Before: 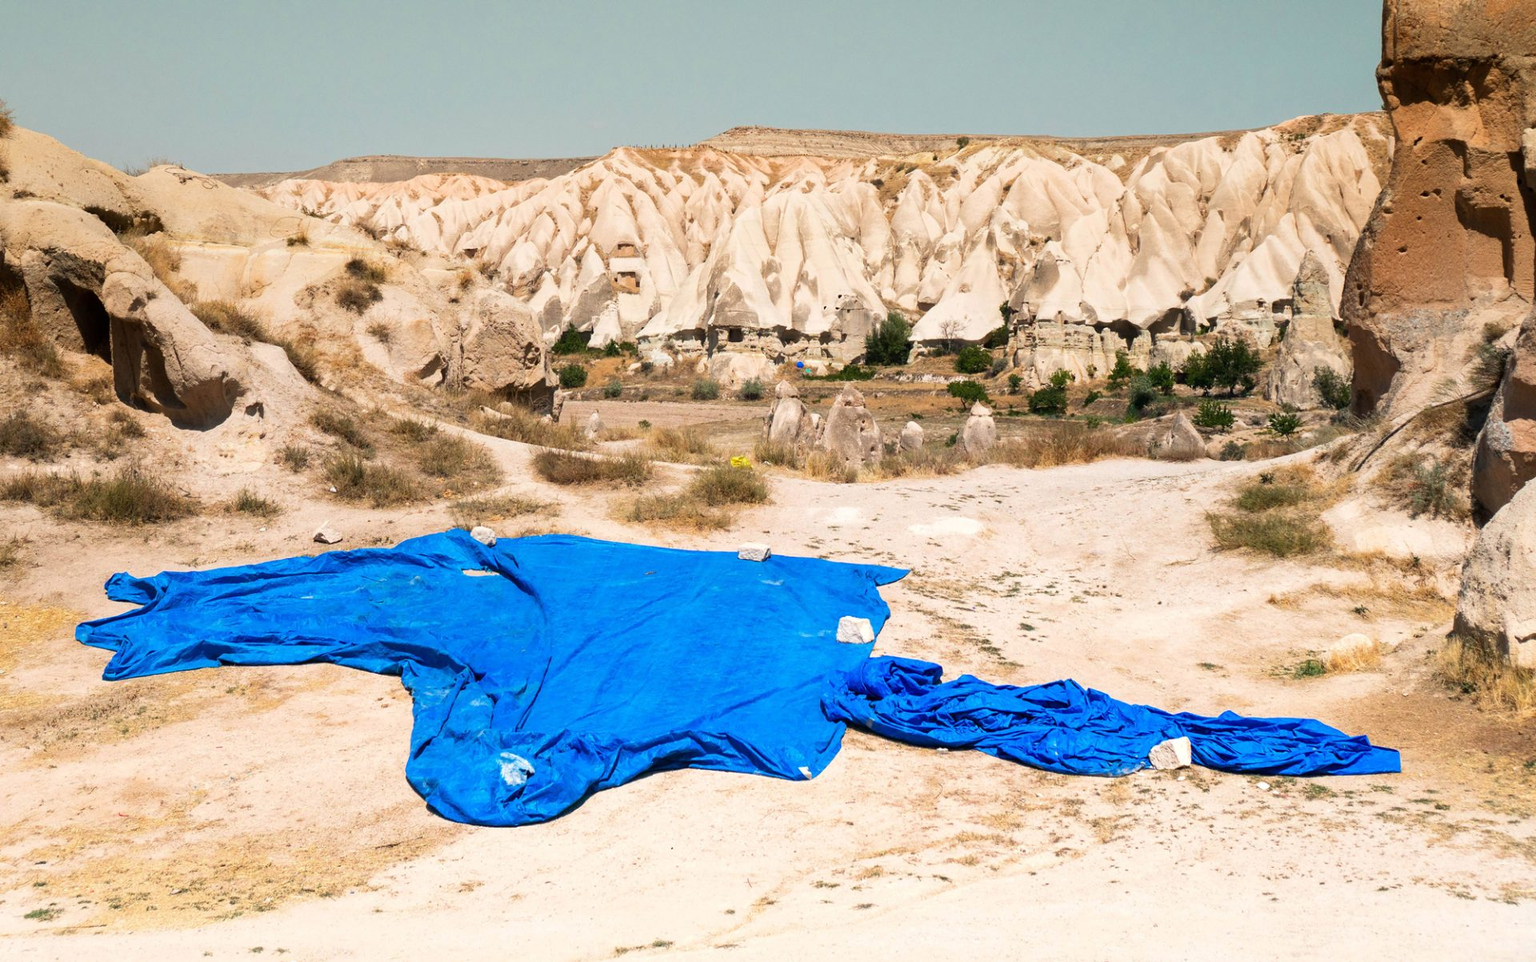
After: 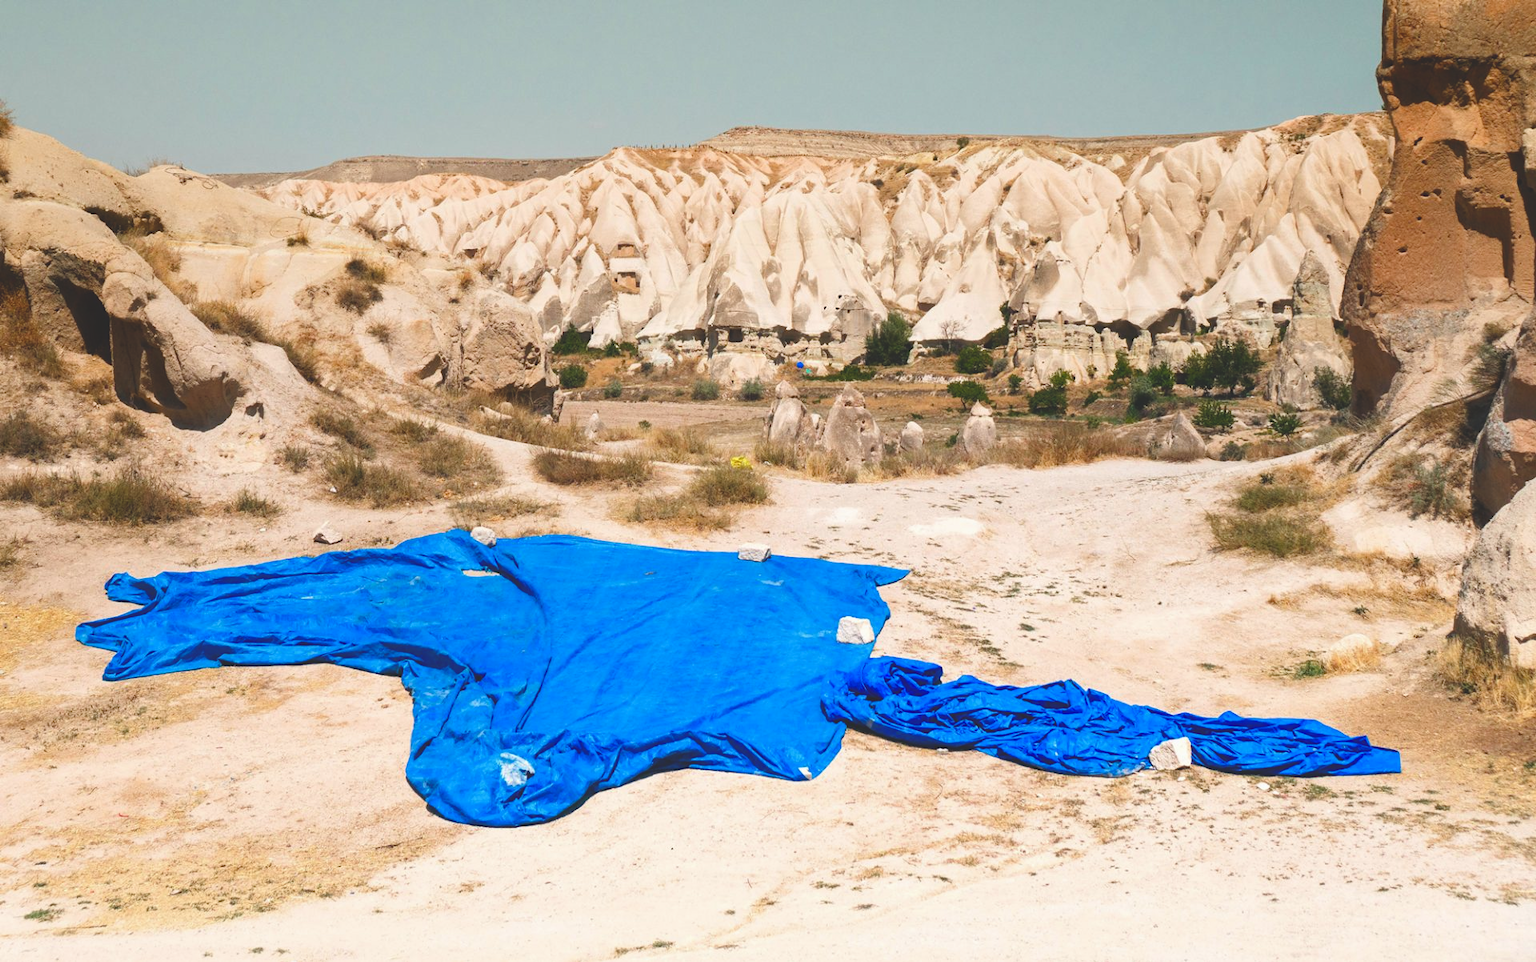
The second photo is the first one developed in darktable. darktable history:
exposure: black level correction -0.023, exposure -0.039 EV, compensate highlight preservation false
color balance rgb: perceptual saturation grading › global saturation 20%, perceptual saturation grading › highlights -25%, perceptual saturation grading › shadows 25%
